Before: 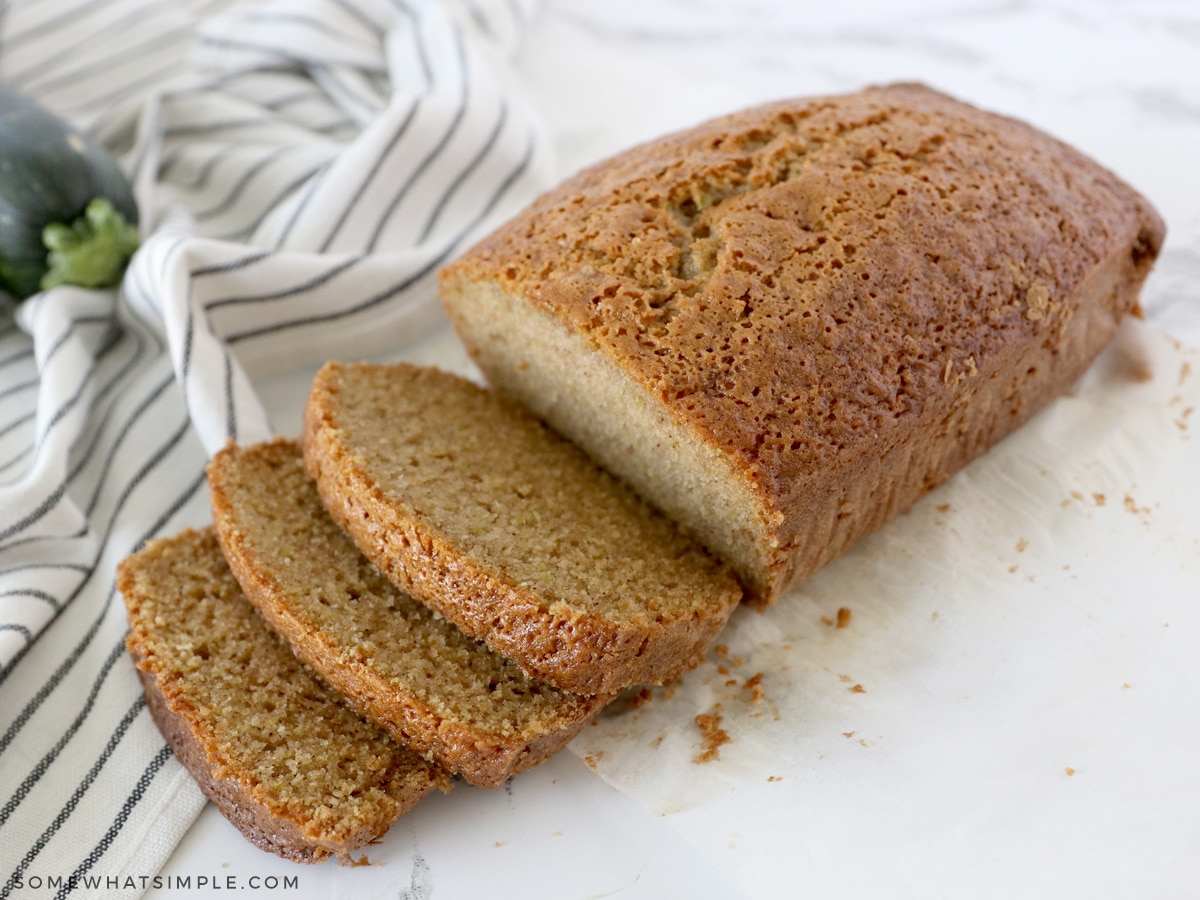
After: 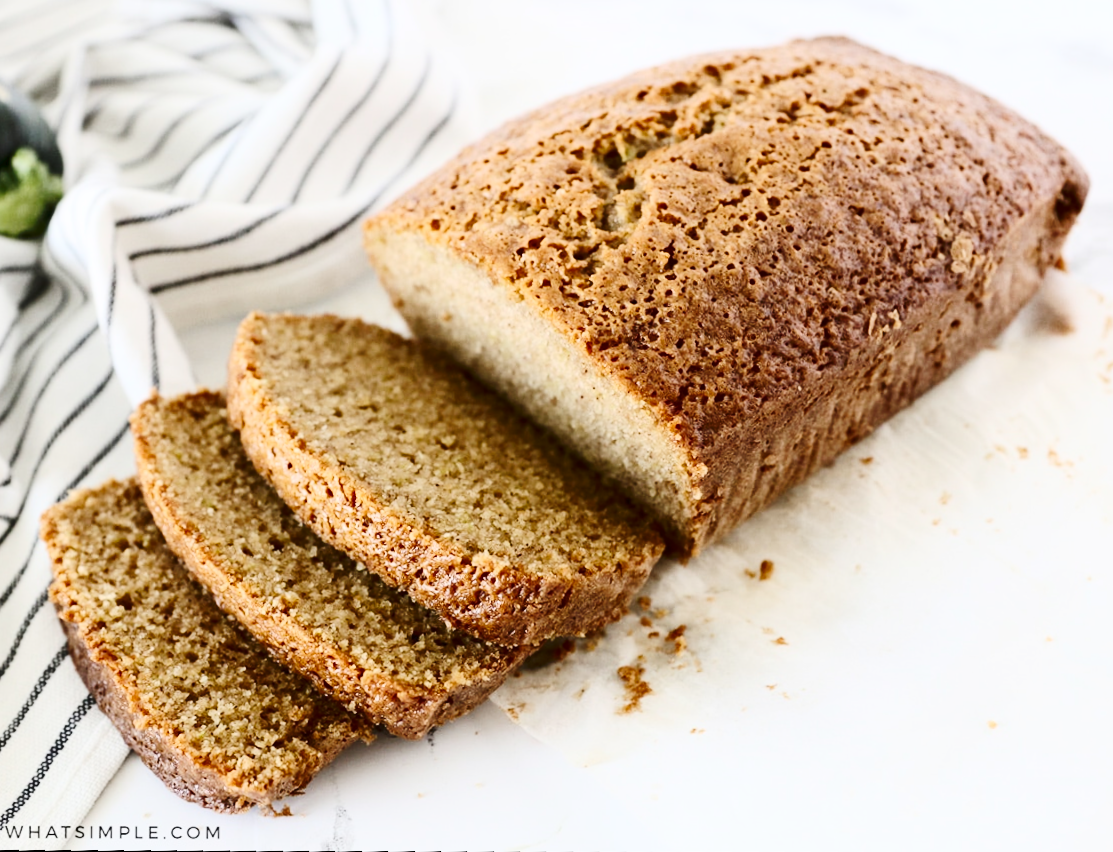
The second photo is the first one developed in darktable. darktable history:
crop and rotate: angle 1.96°, left 5.673%, top 5.673%
tone curve: curves: ch0 [(0, 0) (0.003, 0.018) (0.011, 0.019) (0.025, 0.024) (0.044, 0.037) (0.069, 0.053) (0.1, 0.075) (0.136, 0.105) (0.177, 0.136) (0.224, 0.179) (0.277, 0.244) (0.335, 0.319) (0.399, 0.4) (0.468, 0.495) (0.543, 0.58) (0.623, 0.671) (0.709, 0.757) (0.801, 0.838) (0.898, 0.913) (1, 1)], preserve colors none
contrast brightness saturation: contrast 0.39, brightness 0.1
rotate and perspective: rotation 2.17°, automatic cropping off
